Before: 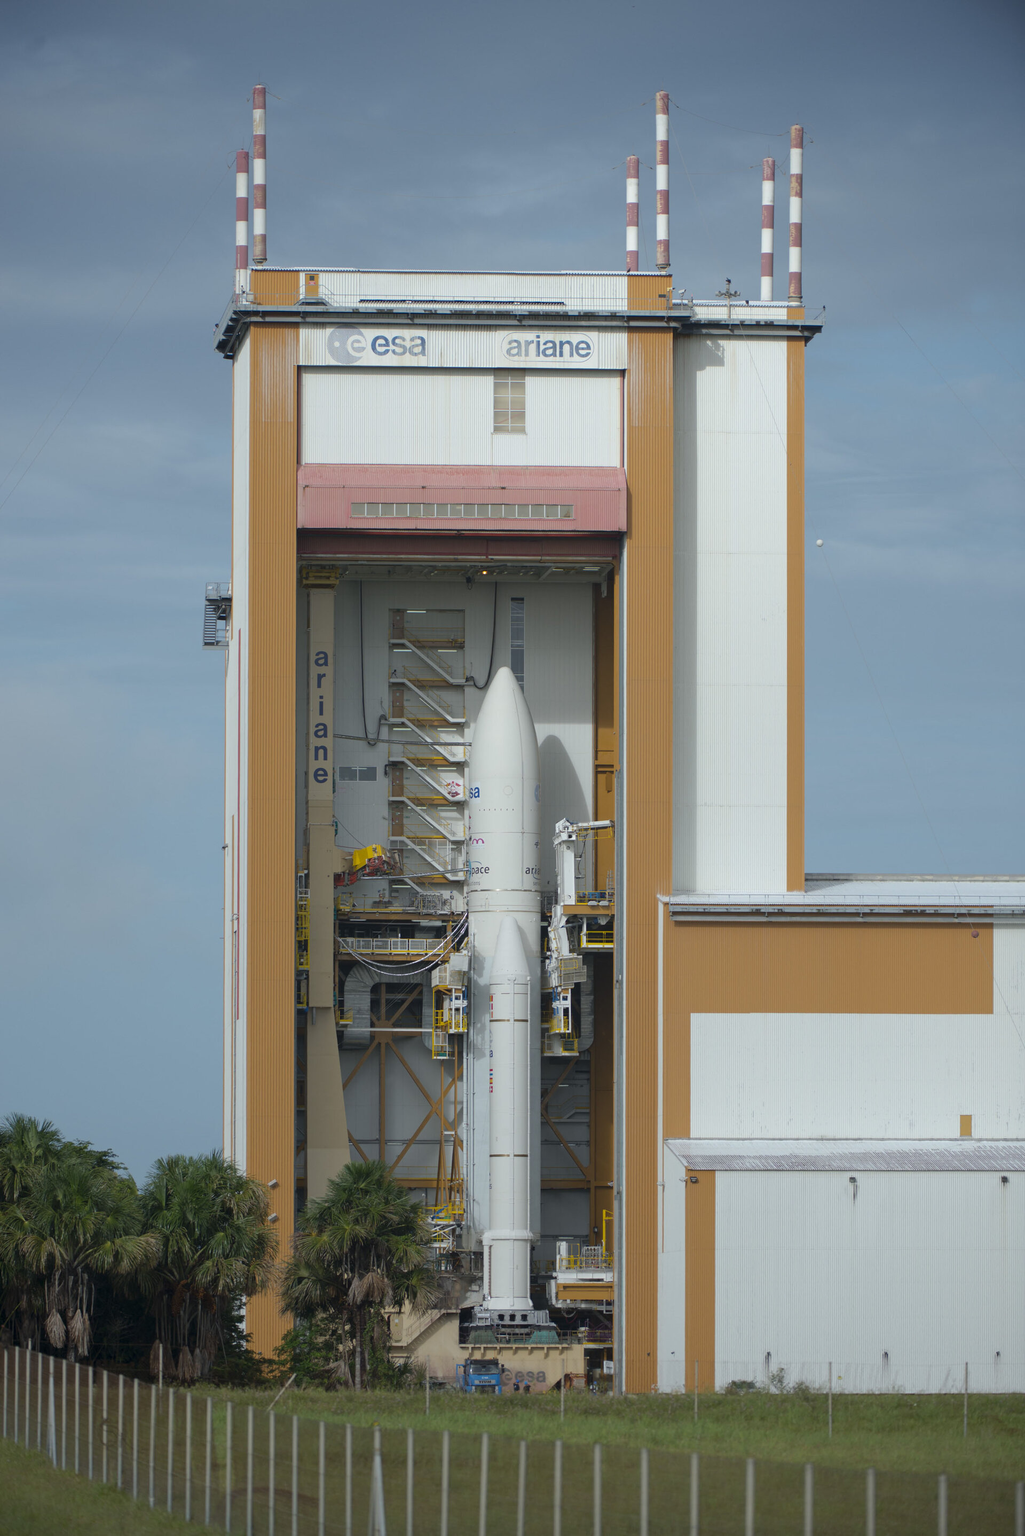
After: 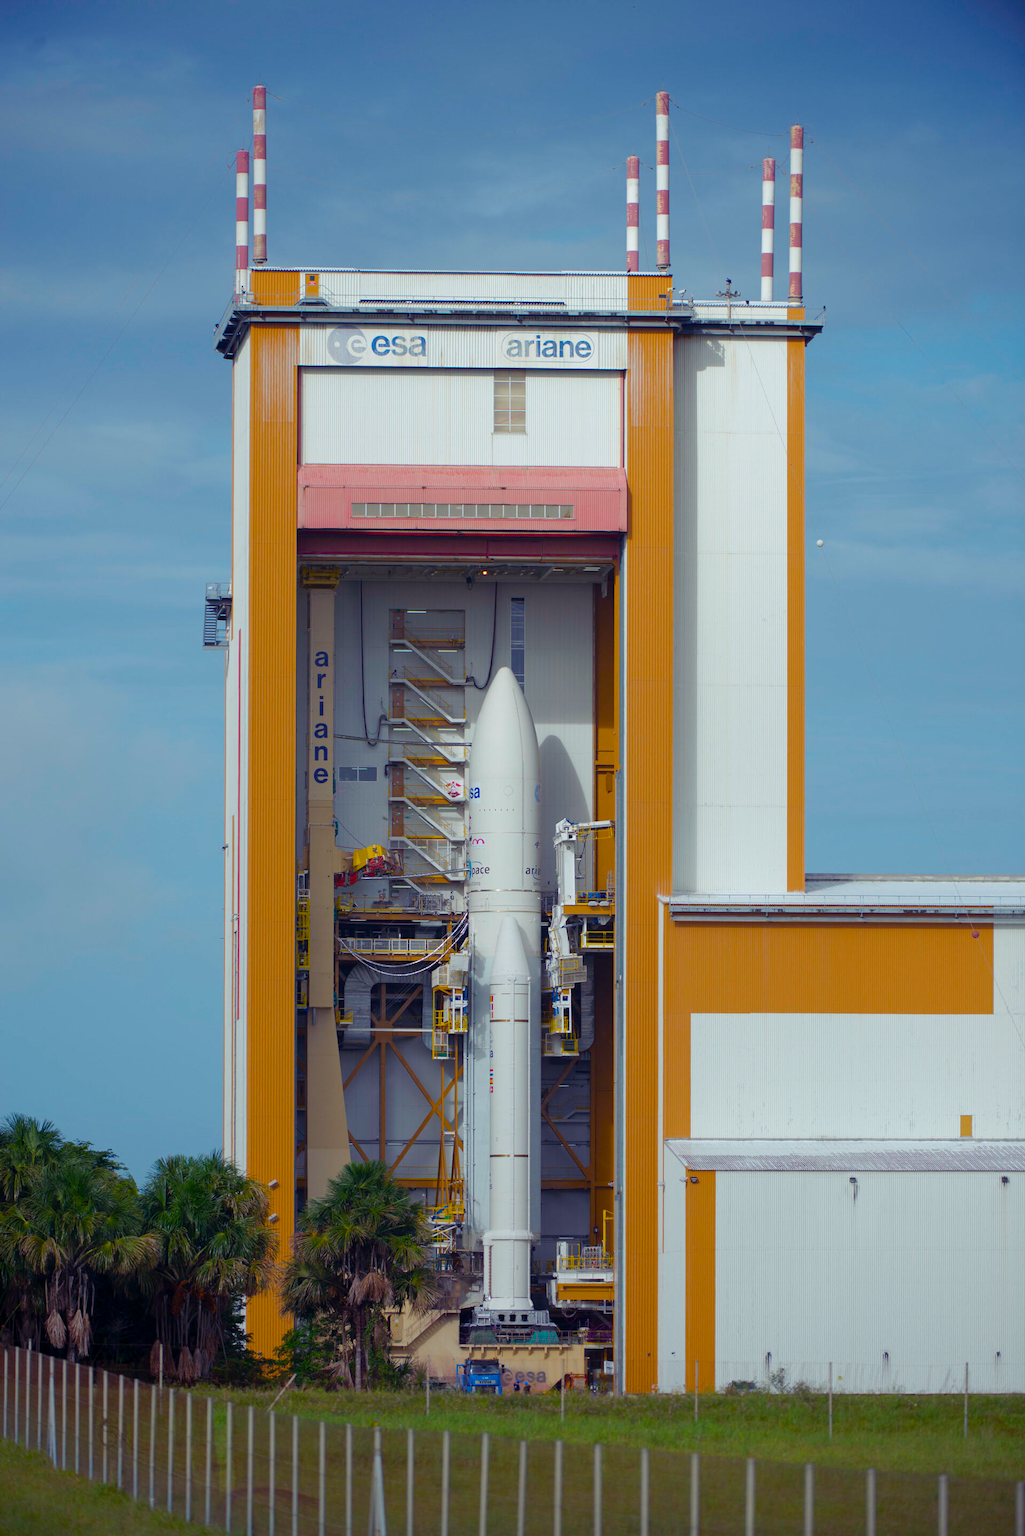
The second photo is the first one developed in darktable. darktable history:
color balance rgb: shadows lift › luminance -21.277%, shadows lift › chroma 9.154%, shadows lift › hue 283.07°, perceptual saturation grading › global saturation 55.898%, perceptual saturation grading › highlights -50.264%, perceptual saturation grading › mid-tones 40.547%, perceptual saturation grading › shadows 30.982%
